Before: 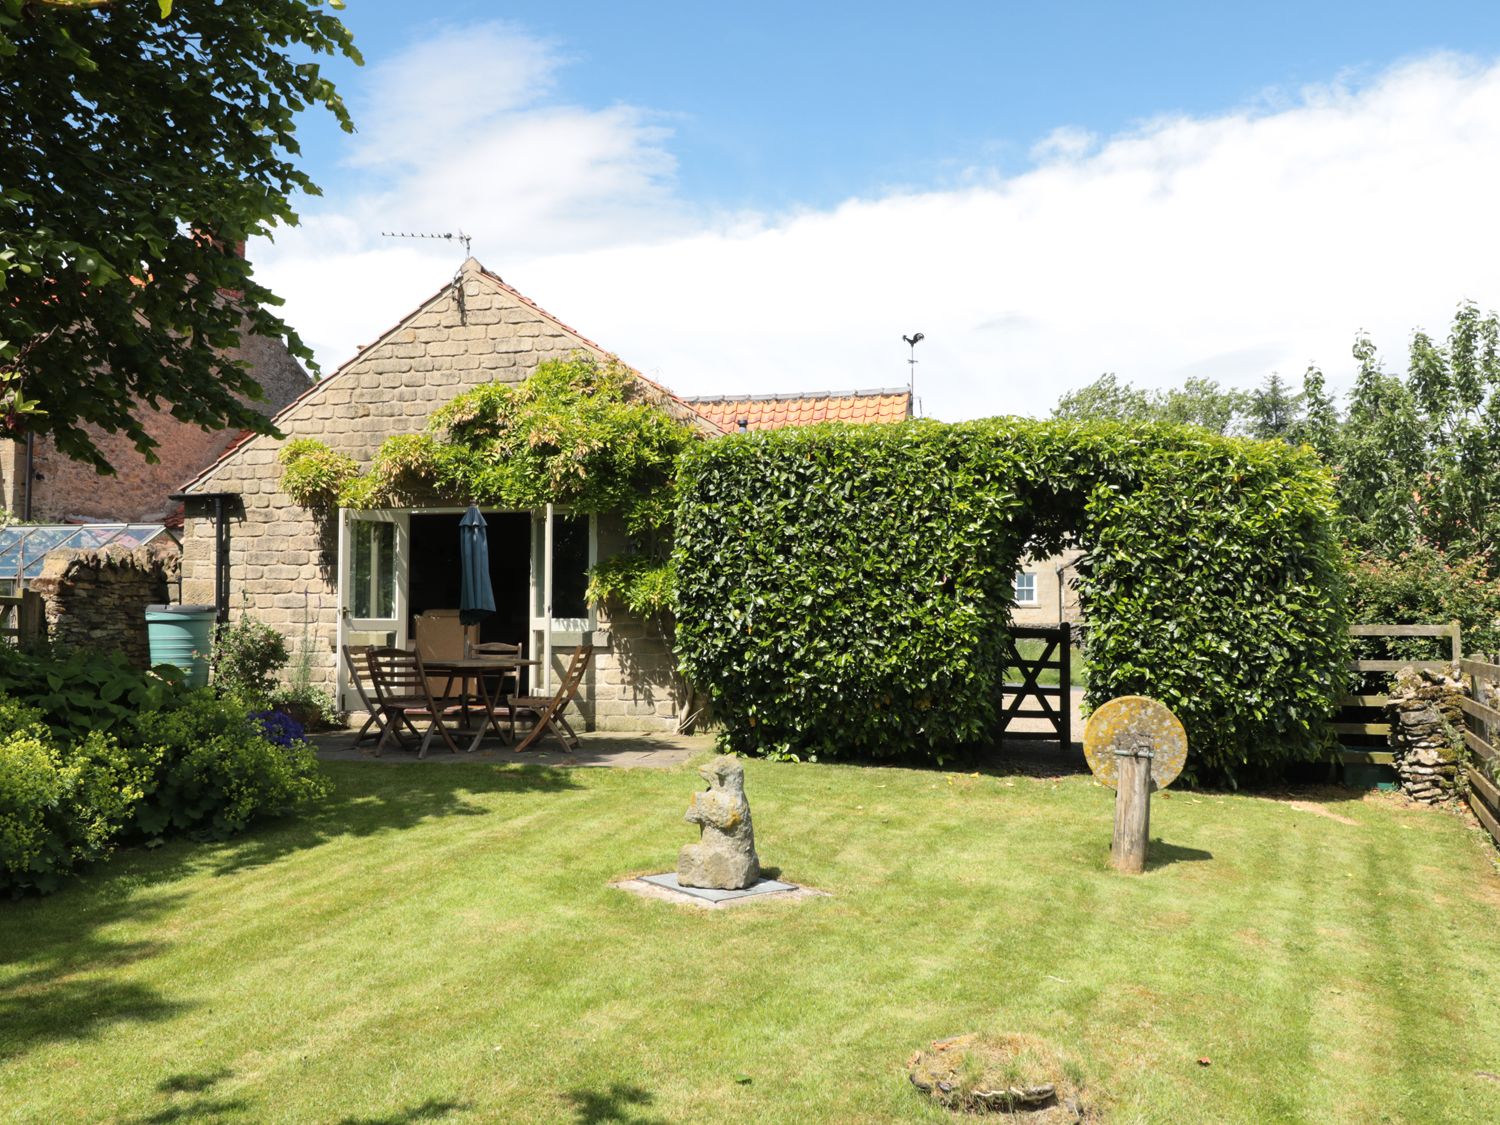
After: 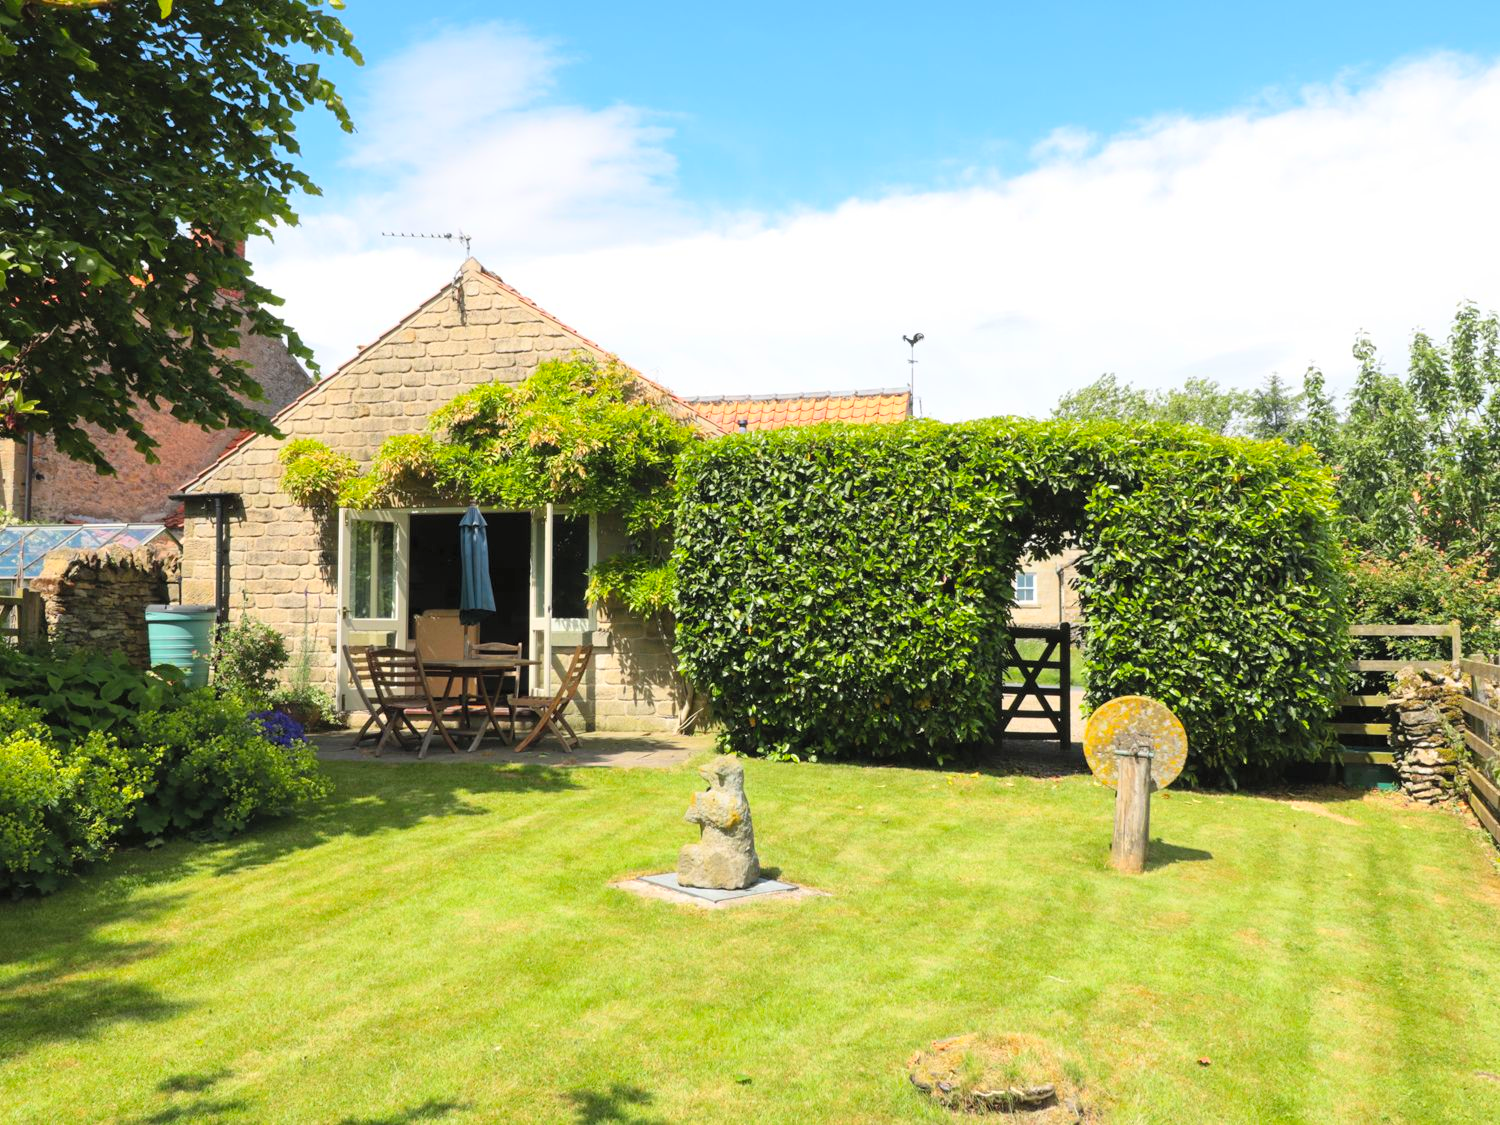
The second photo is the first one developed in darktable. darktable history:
contrast brightness saturation: contrast 0.069, brightness 0.178, saturation 0.417
